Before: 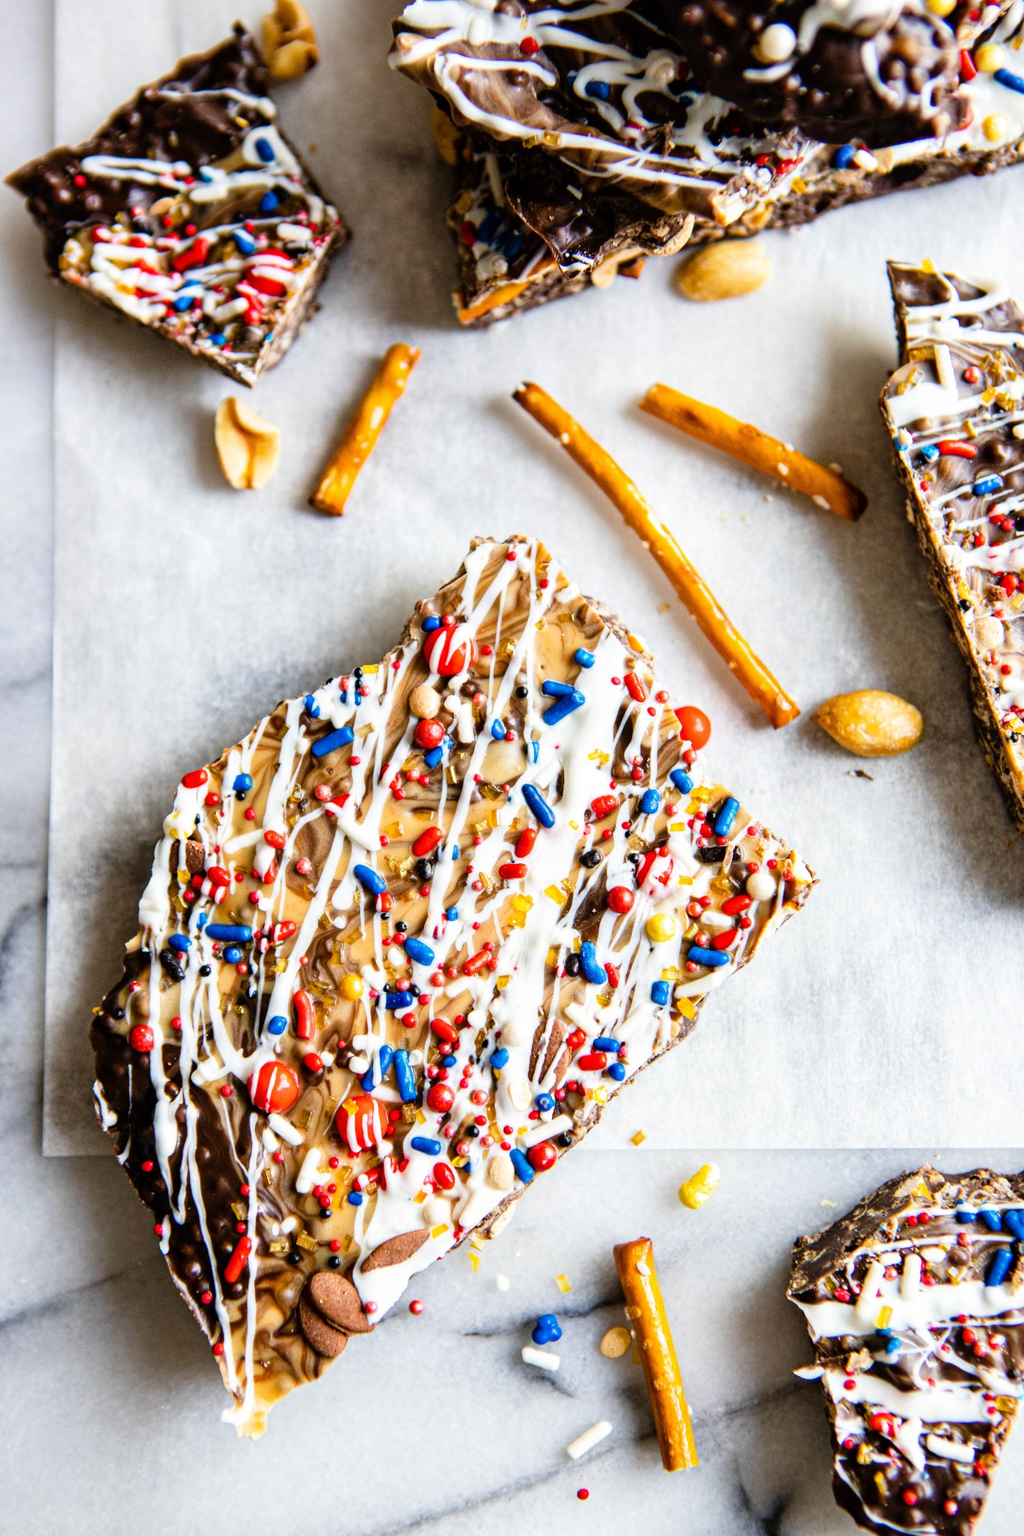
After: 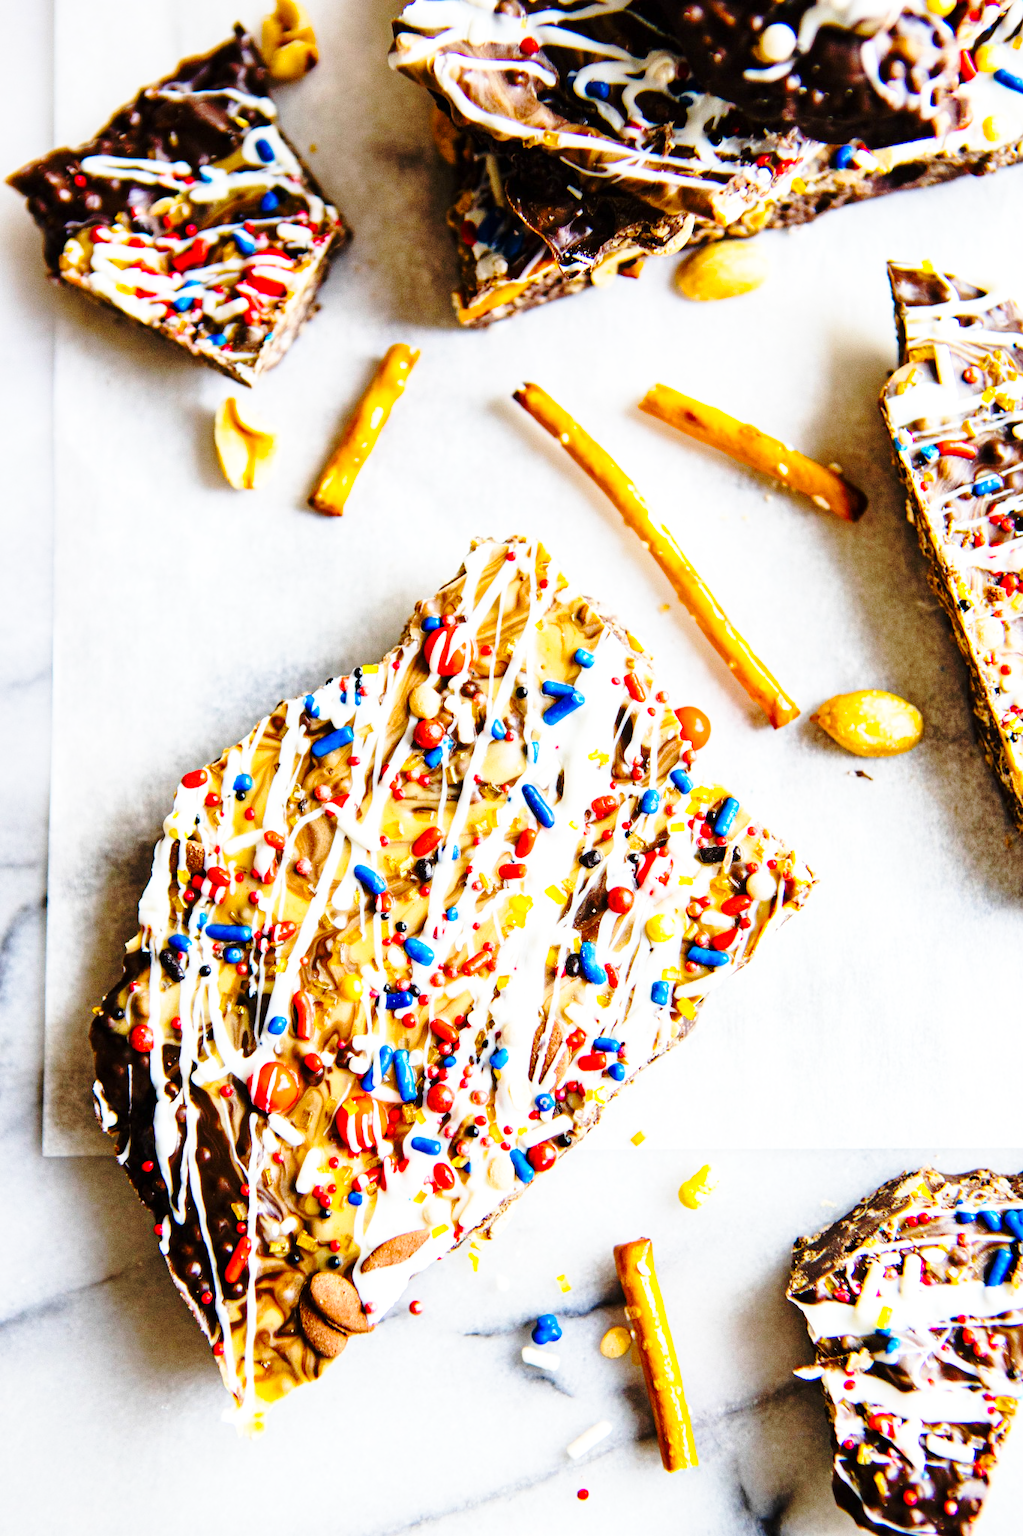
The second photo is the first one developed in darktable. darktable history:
color balance rgb: perceptual saturation grading › global saturation 19.268%, global vibrance 9.991%
base curve: curves: ch0 [(0, 0) (0.032, 0.037) (0.105, 0.228) (0.435, 0.76) (0.856, 0.983) (1, 1)], preserve colors none
